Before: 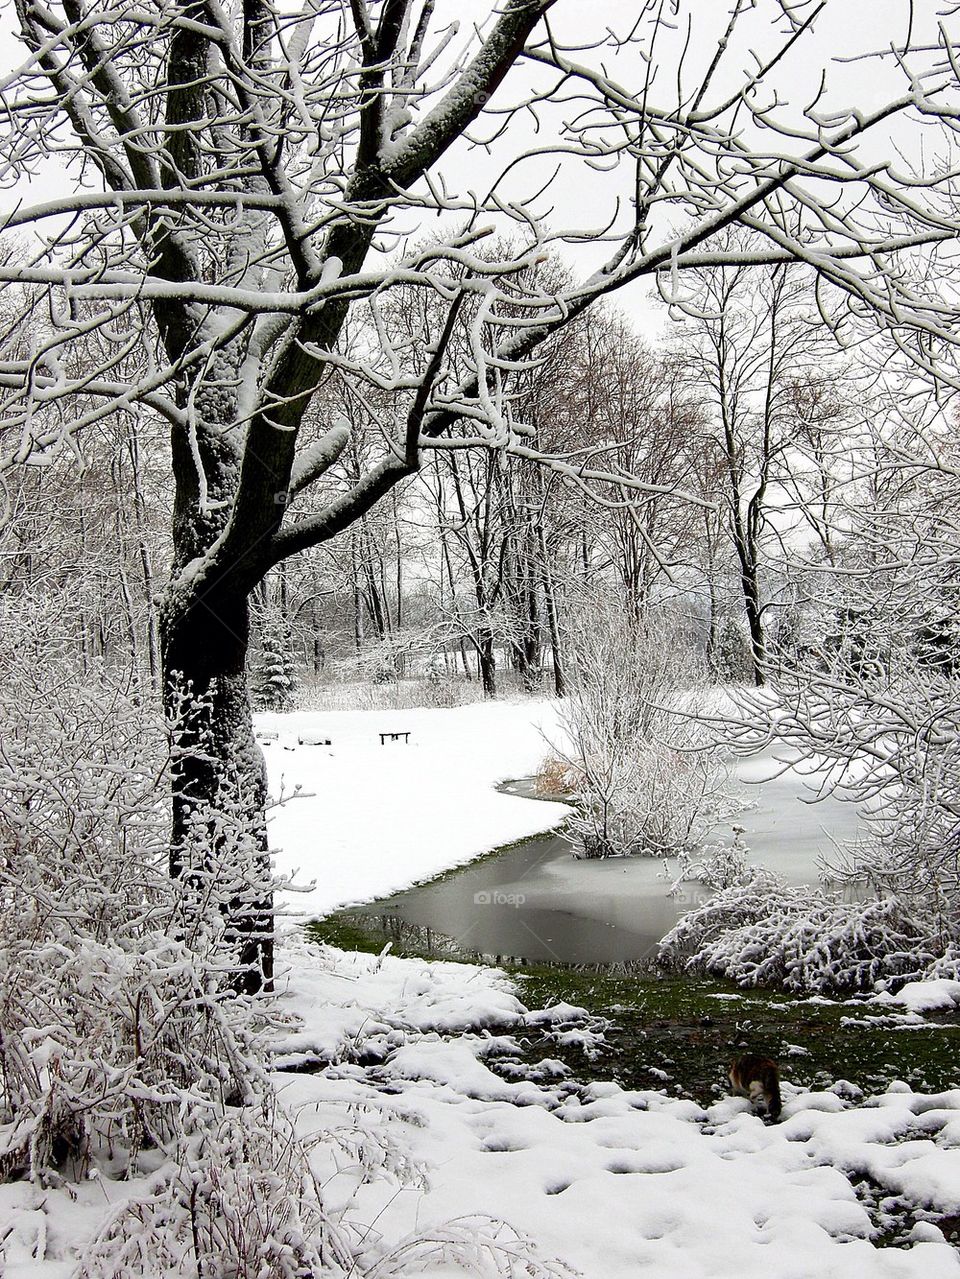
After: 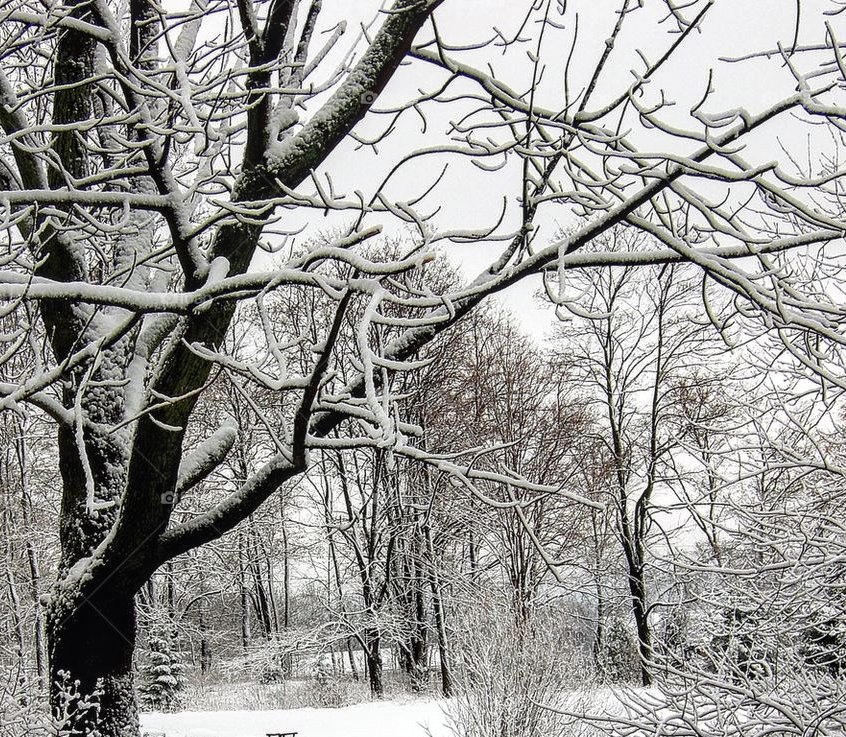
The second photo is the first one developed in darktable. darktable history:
local contrast: on, module defaults
crop and rotate: left 11.78%, bottom 42.352%
